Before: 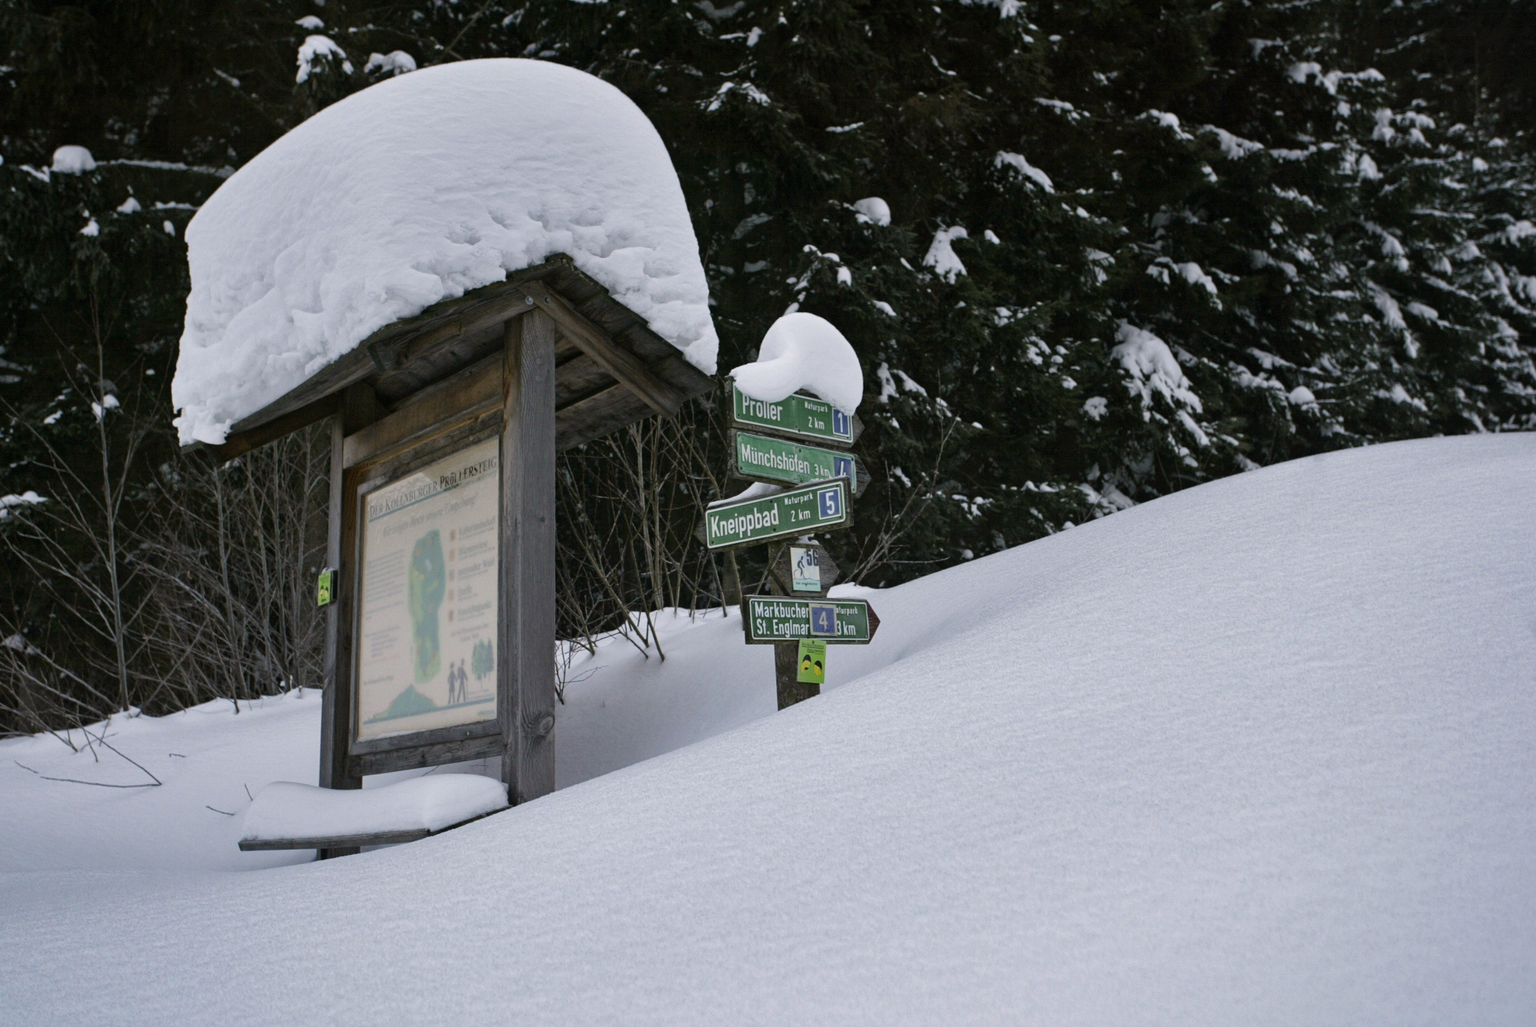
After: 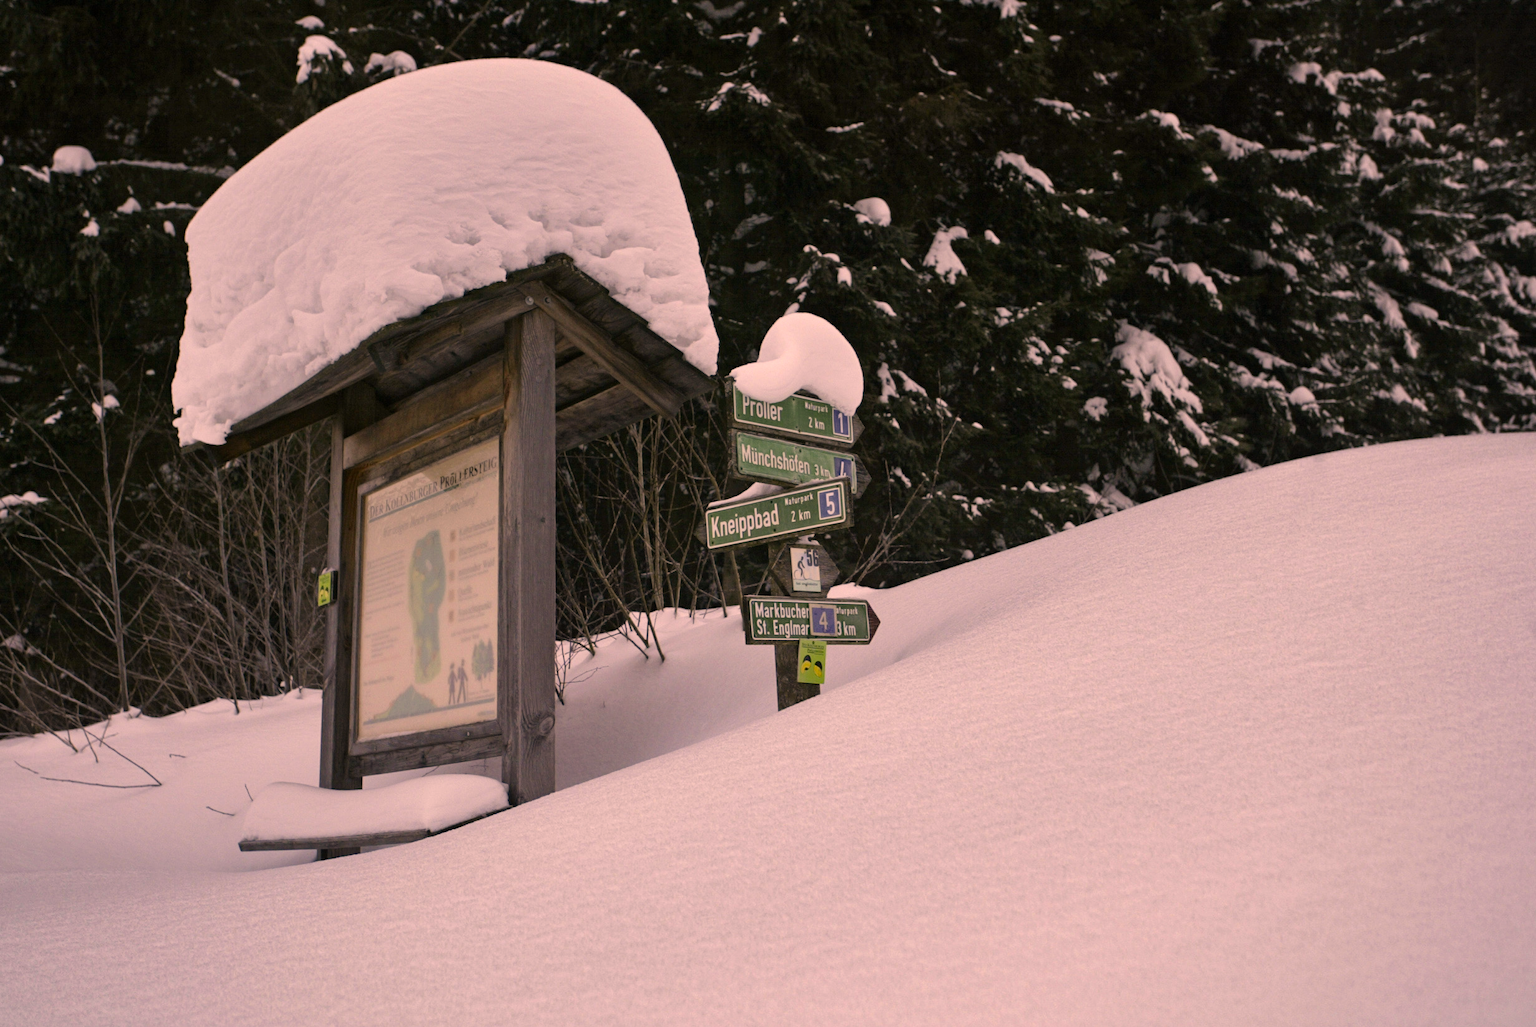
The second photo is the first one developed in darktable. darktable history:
color correction: highlights a* 20.42, highlights b* 19.93
